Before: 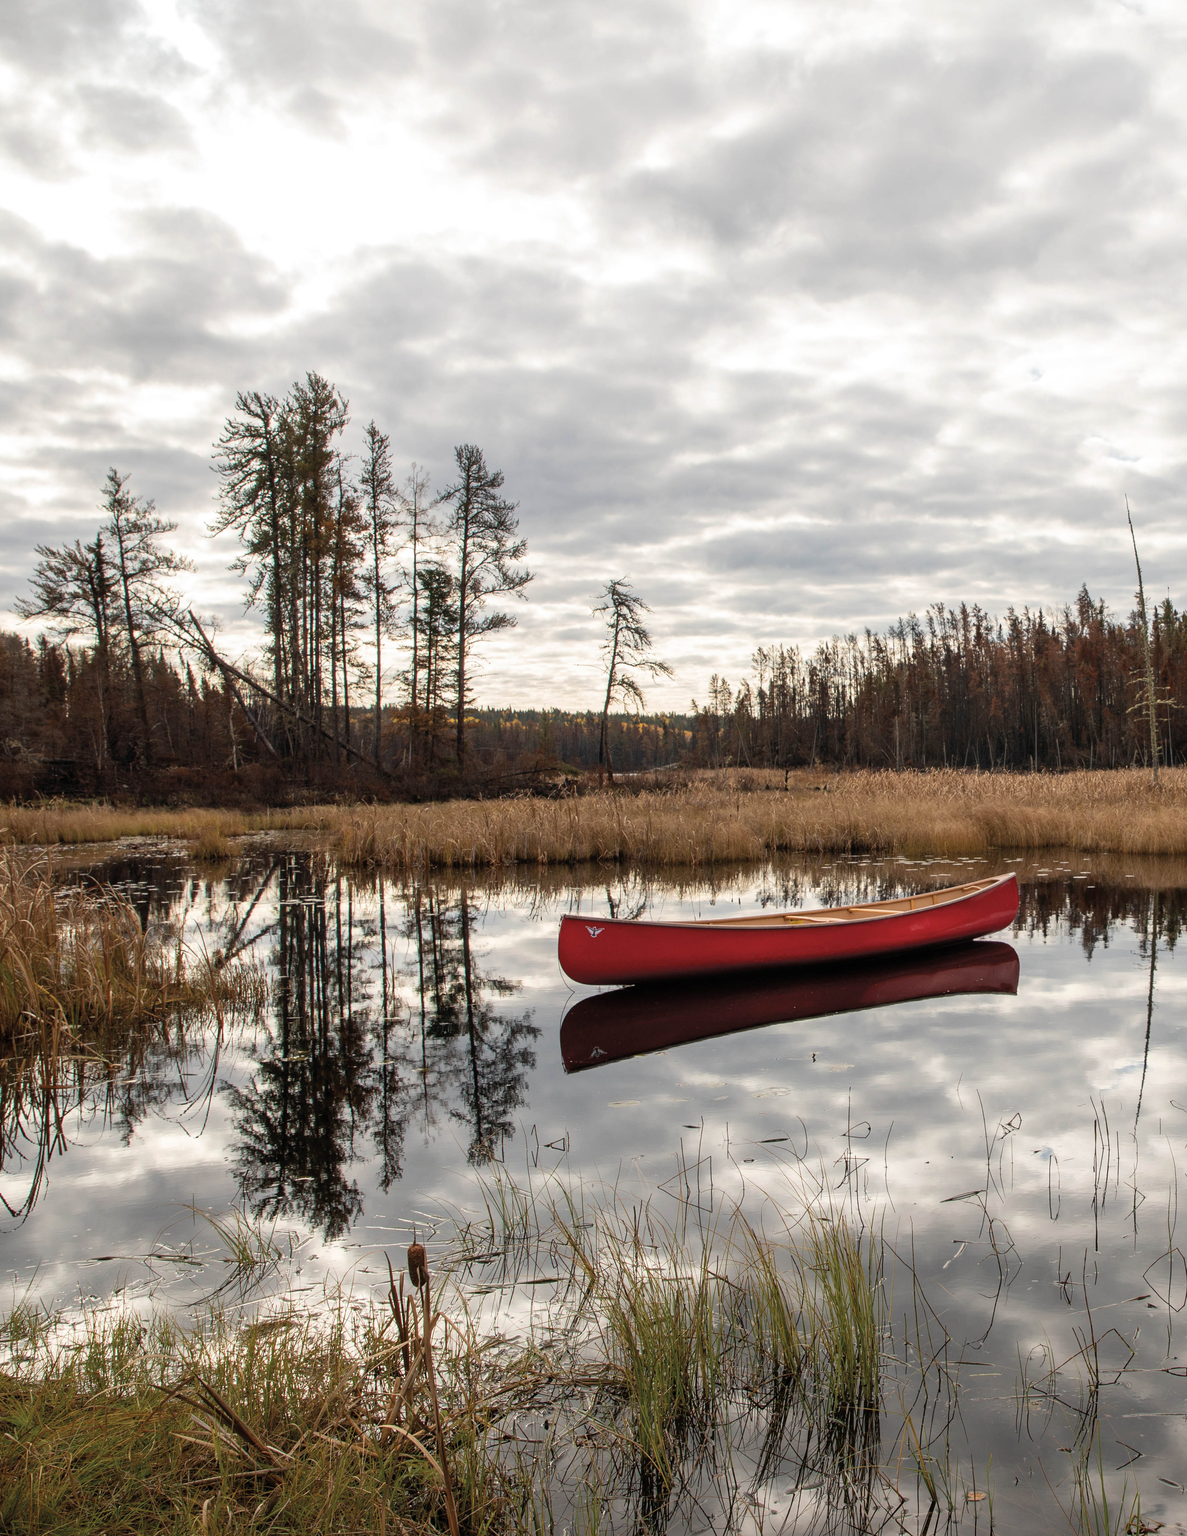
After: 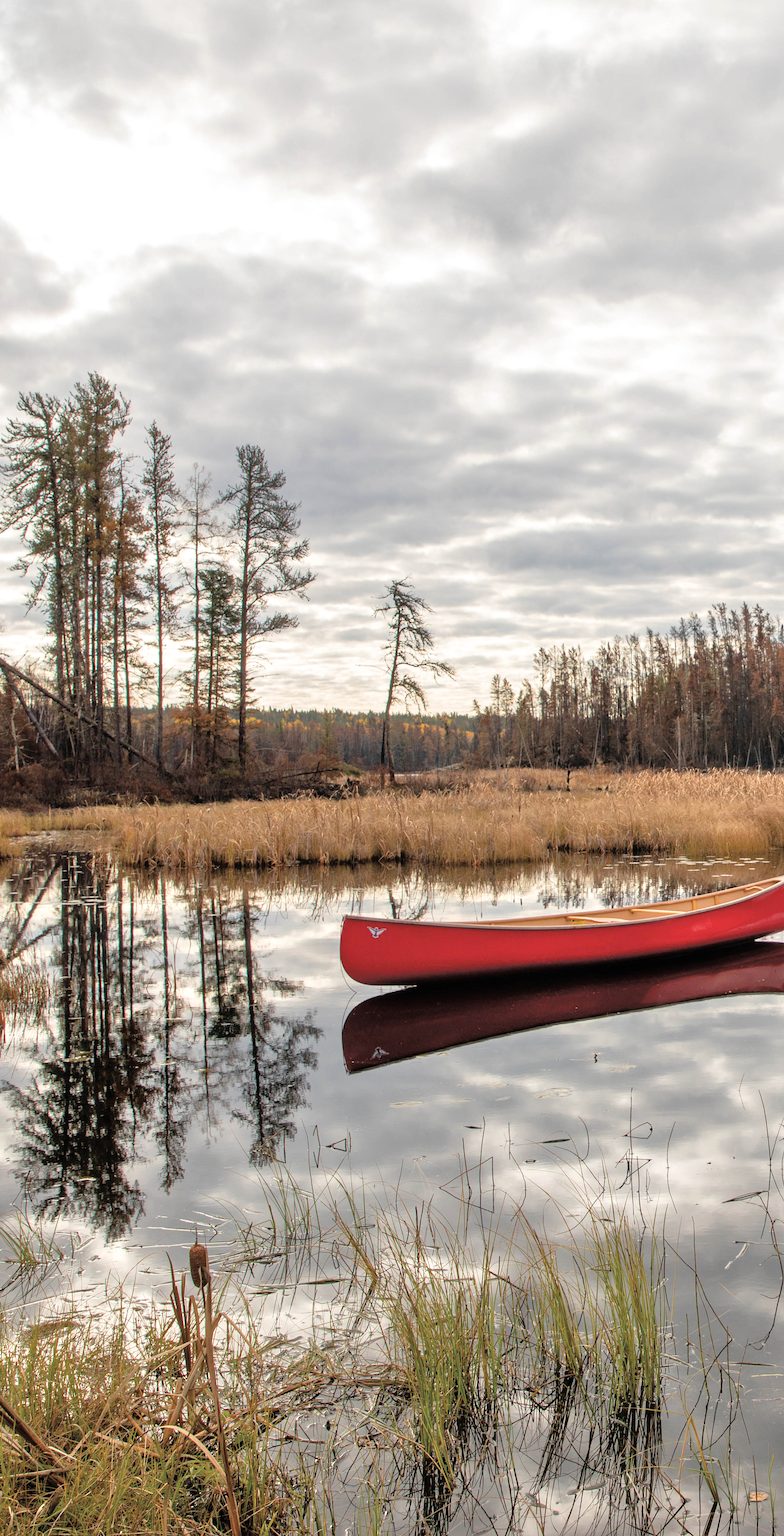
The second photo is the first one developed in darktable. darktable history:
tone equalizer: -7 EV 0.15 EV, -6 EV 0.6 EV, -5 EV 1.15 EV, -4 EV 1.33 EV, -3 EV 1.15 EV, -2 EV 0.6 EV, -1 EV 0.15 EV, mask exposure compensation -0.5 EV
crop and rotate: left 18.442%, right 15.508%
